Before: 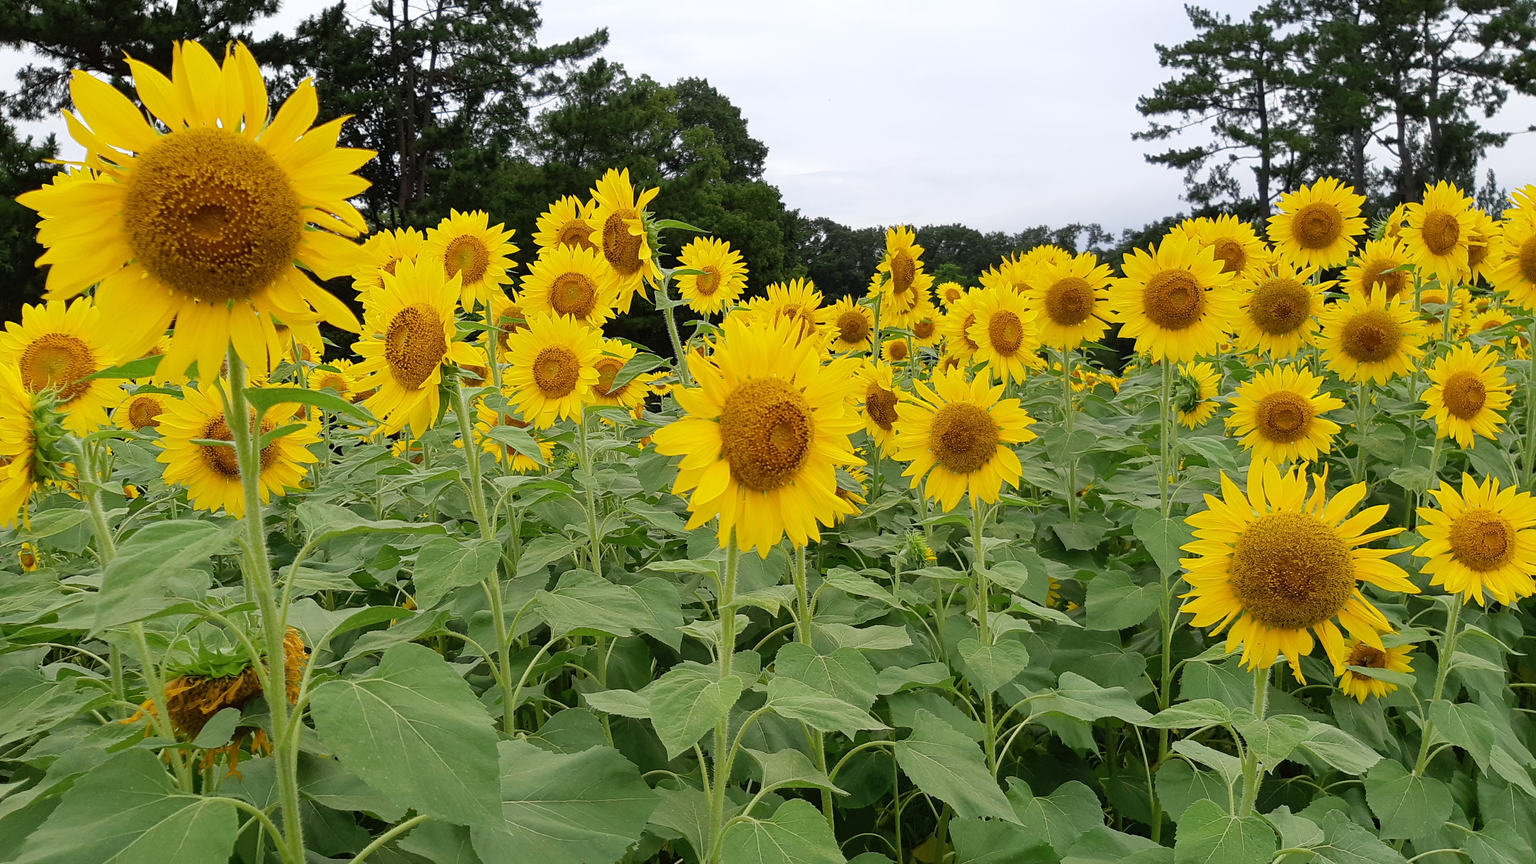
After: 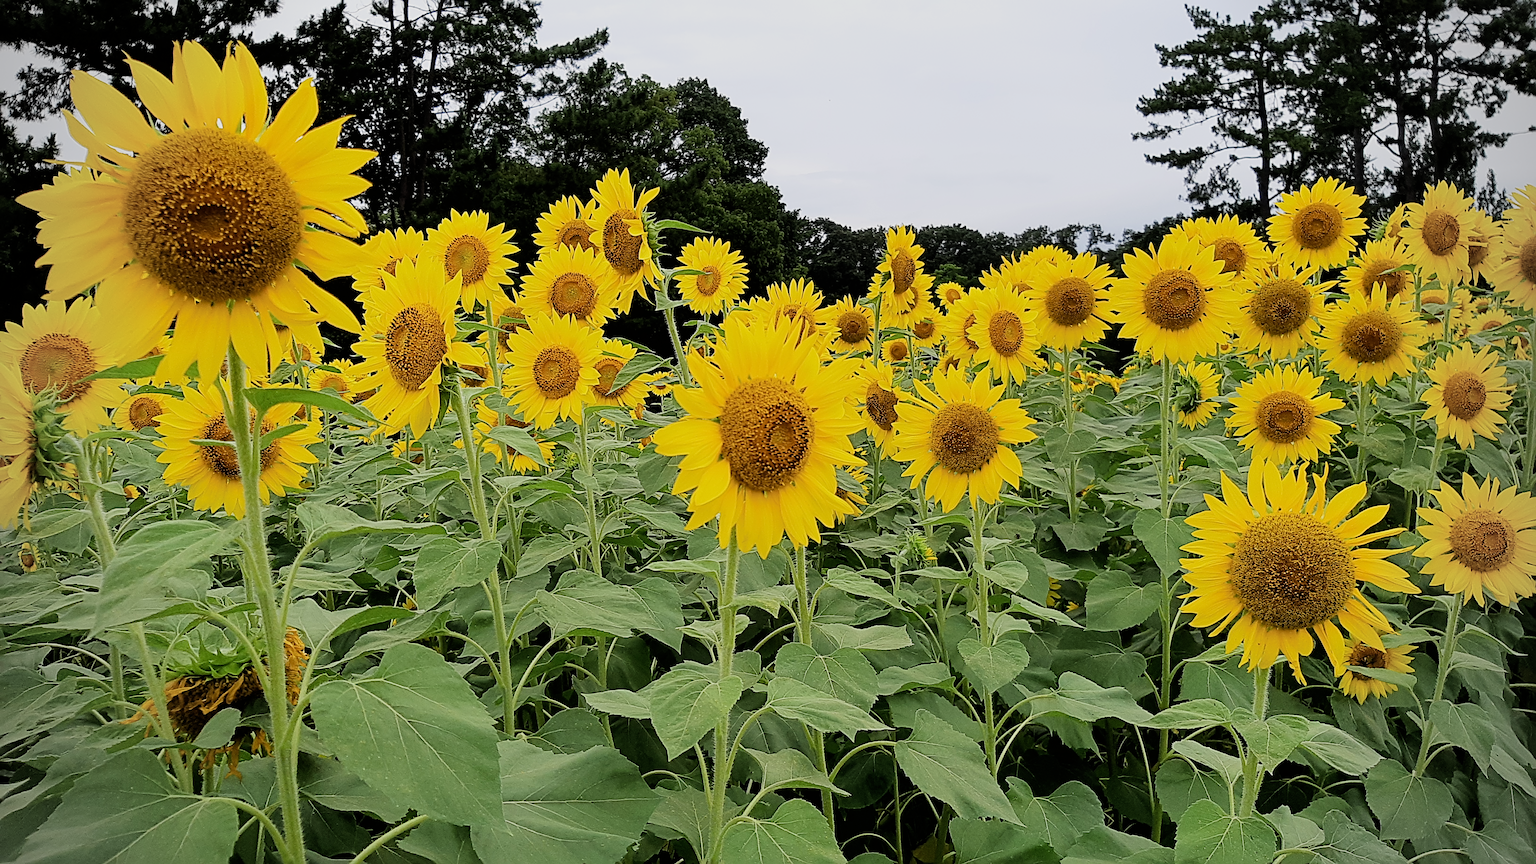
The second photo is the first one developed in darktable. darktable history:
filmic rgb: black relative exposure -7.5 EV, white relative exposure 4.99 EV, threshold 5.97 EV, hardness 3.33, contrast 1.3, enable highlight reconstruction true
sharpen: radius 2.826, amount 0.704
vignetting: fall-off radius 45.59%
